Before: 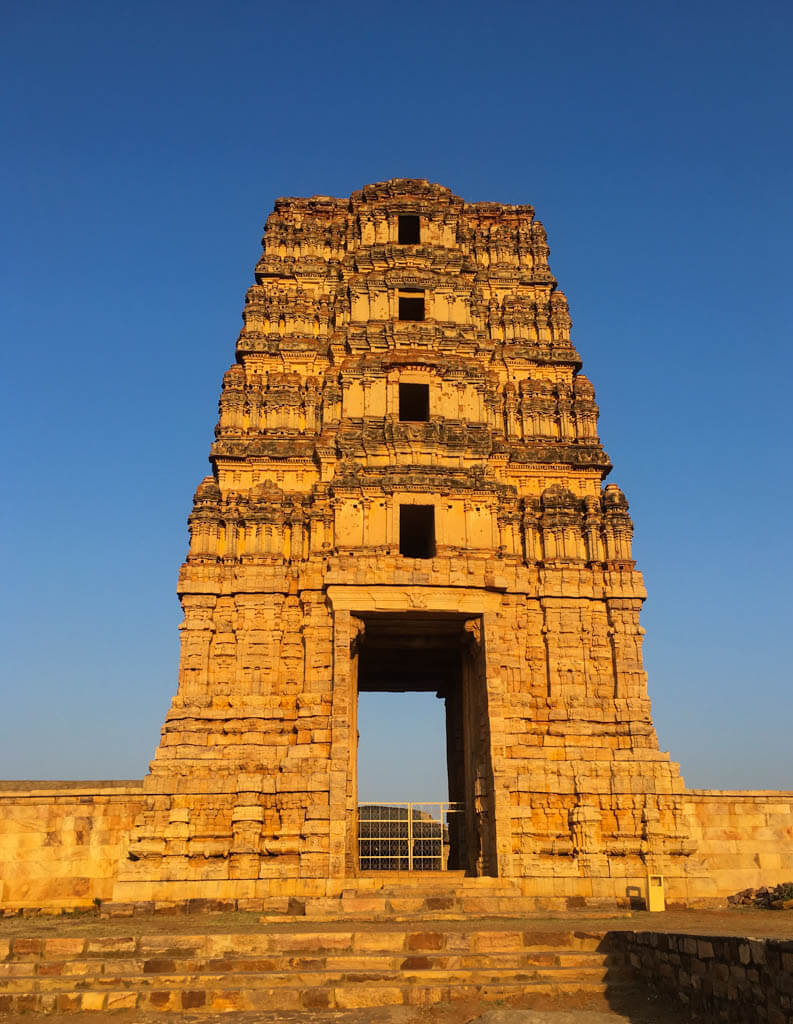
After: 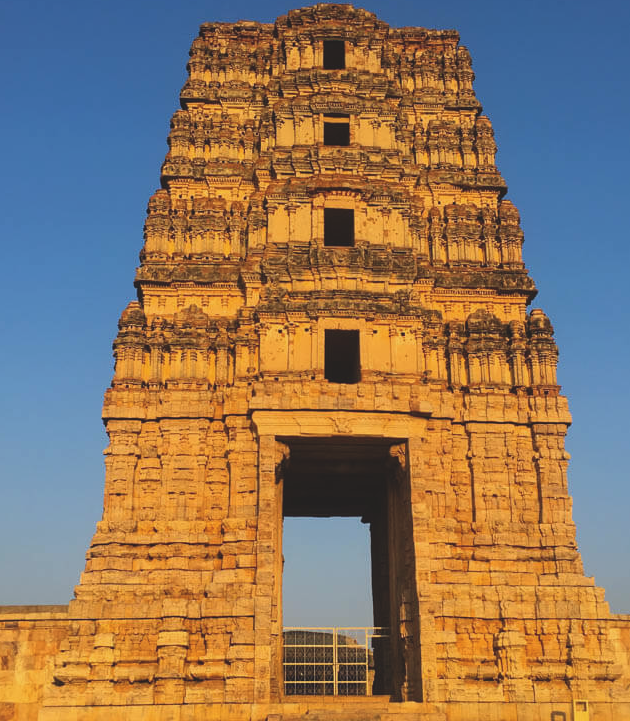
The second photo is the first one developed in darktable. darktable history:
exposure: black level correction -0.015, exposure -0.131 EV, compensate highlight preservation false
crop: left 9.525%, top 17.156%, right 11.025%, bottom 12.374%
